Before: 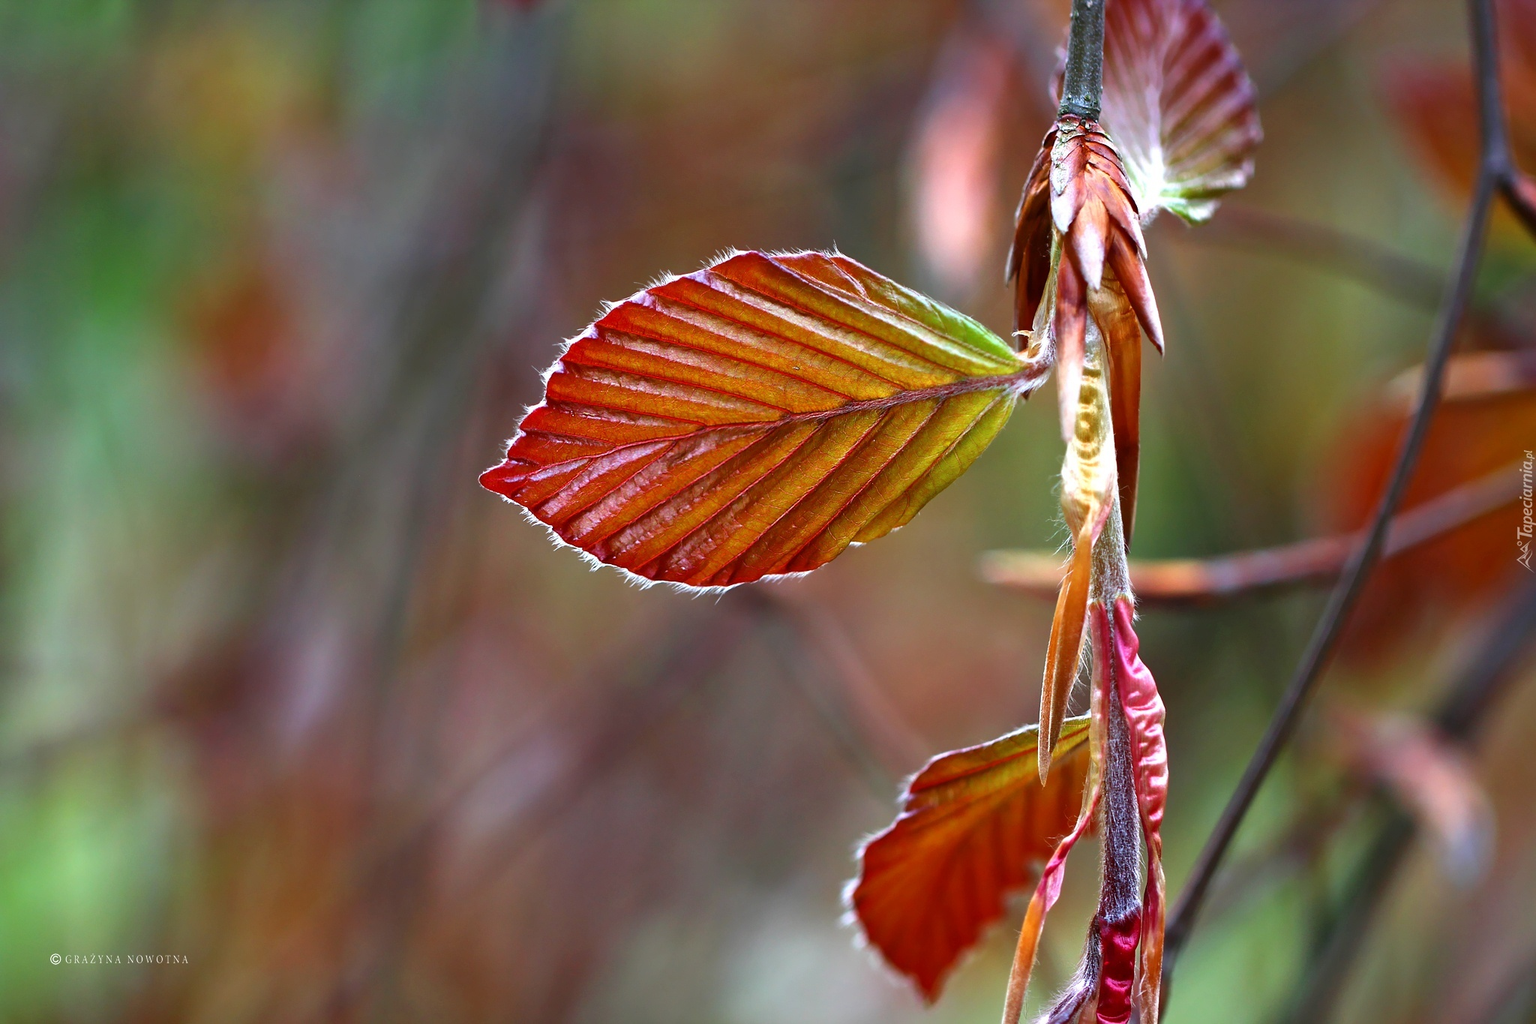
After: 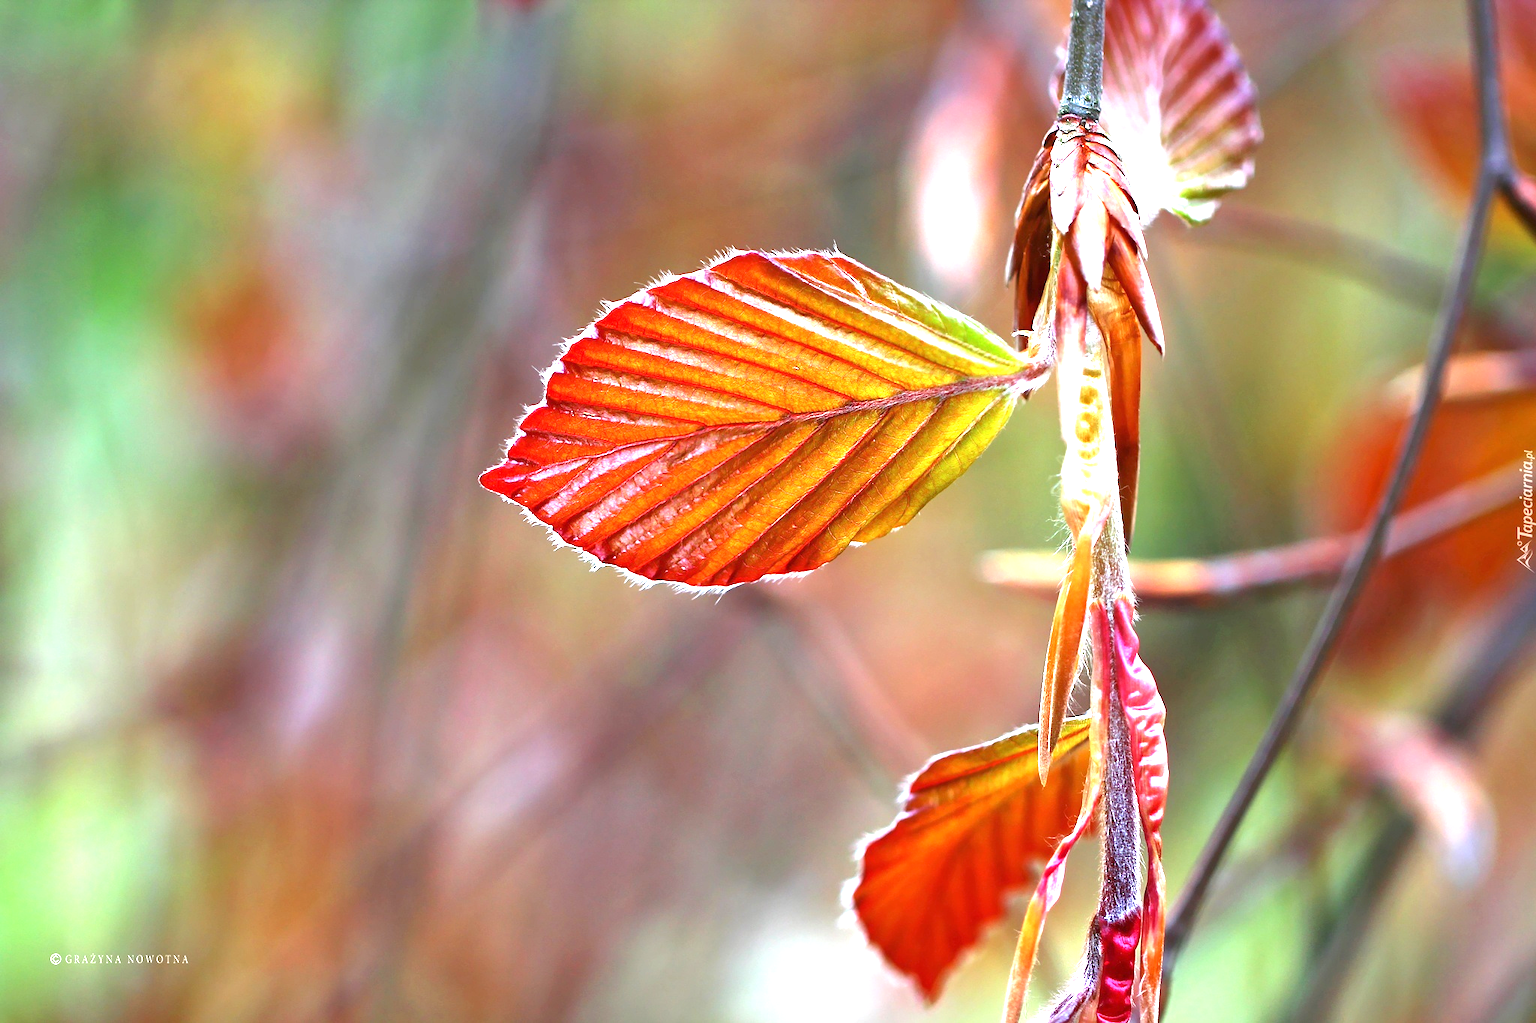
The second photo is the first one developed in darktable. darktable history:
exposure: black level correction 0, exposure 1.457 EV, compensate highlight preservation false
